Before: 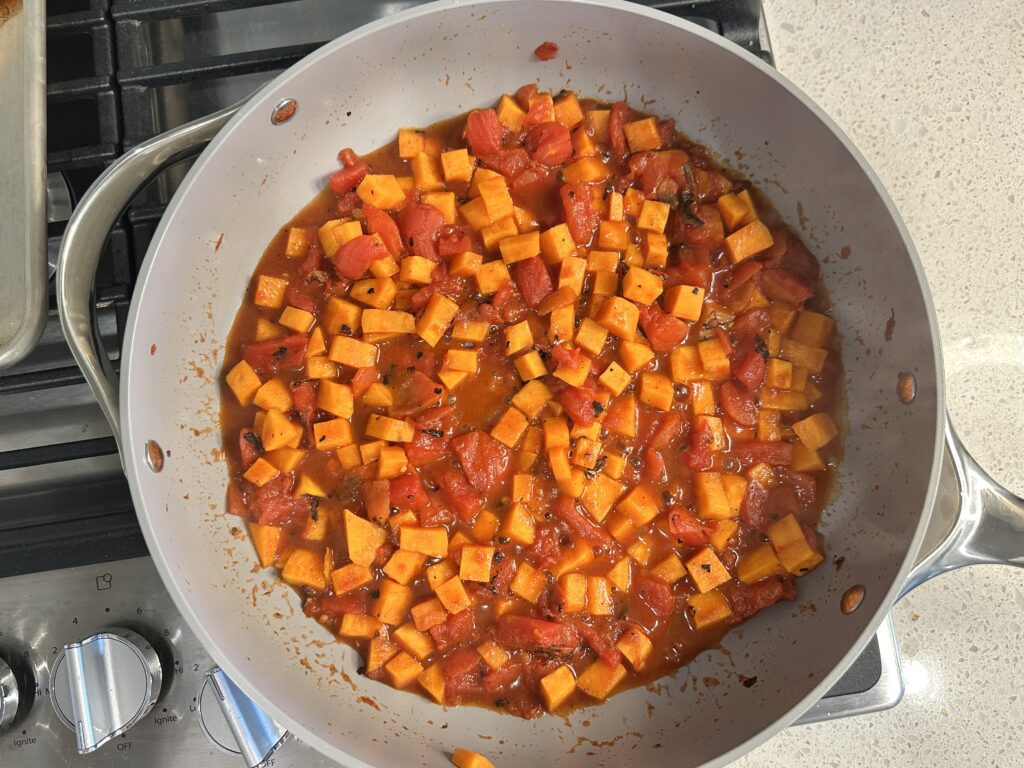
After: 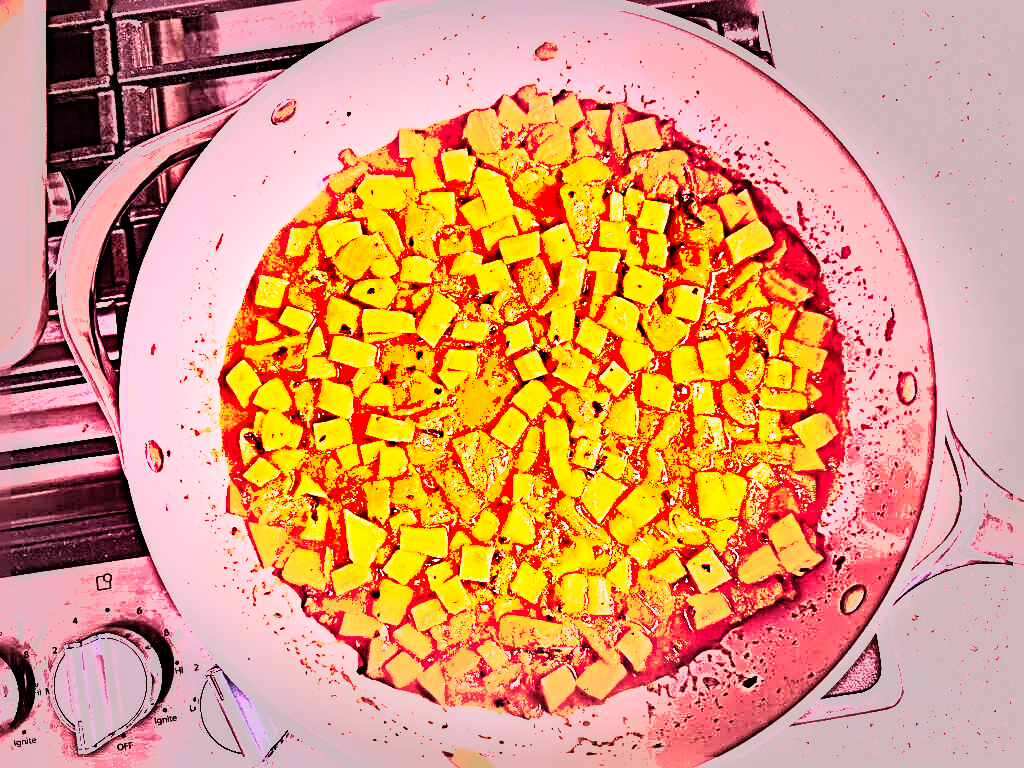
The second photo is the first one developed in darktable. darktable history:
base curve: curves: ch0 [(0, 0) (0.028, 0.03) (0.121, 0.232) (0.46, 0.748) (0.859, 0.968) (1, 1)], preserve colors none
shadows and highlights: low approximation 0.01, soften with gaussian
exposure: black level correction 0.006, exposure -0.226 EV, compensate highlight preservation false
white balance: red 2.338, blue 1.424
levels: levels [0.012, 0.367, 0.697]
local contrast: mode bilateral grid, contrast 20, coarseness 19, detail 163%, midtone range 0.2
sharpen: radius 4.001, amount 2
raw denoise: noise threshold 0.005, x [[0, 0.25, 0.5, 0.75, 1] ×4]
lens correction: focal 55, aperture 5.6, camera "Canon EOS 700D", lens "(4146)"
raw chromatic aberrations: iterations once
color contrast: green-magenta contrast 1.12, blue-yellow contrast 1.95, unbound 0
vignetting: fall-off start 48.41%, automatic ratio true, width/height ratio 1.29, unbound false | blend: blend mode overlay, opacity 100%; mask: uniform (no mask)
